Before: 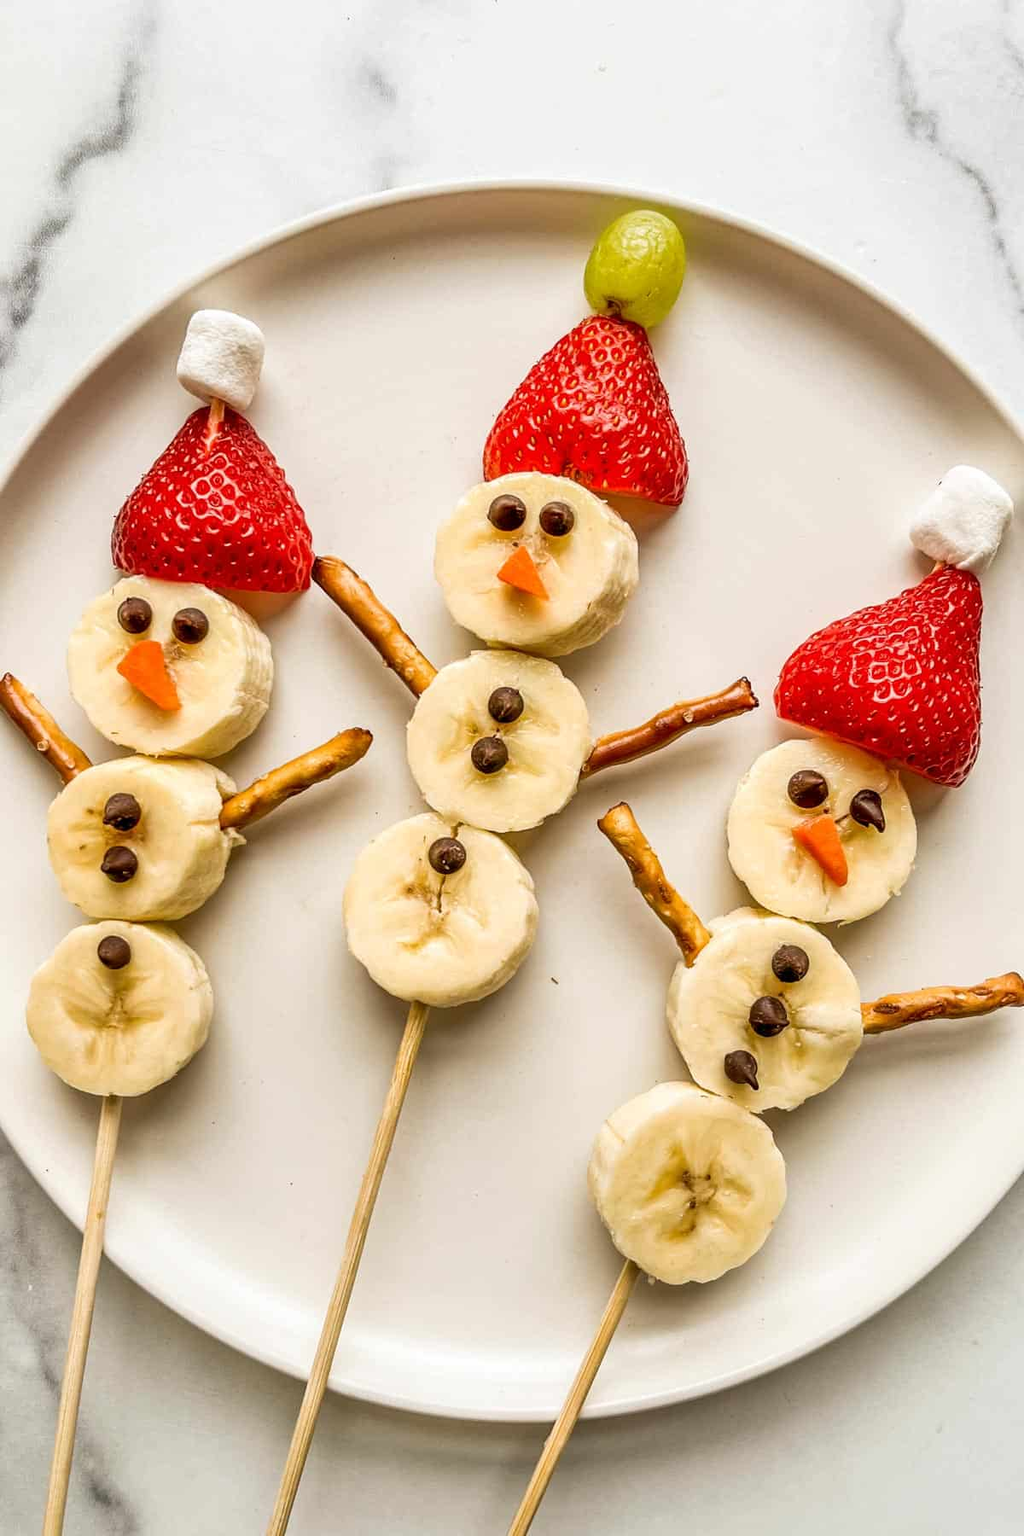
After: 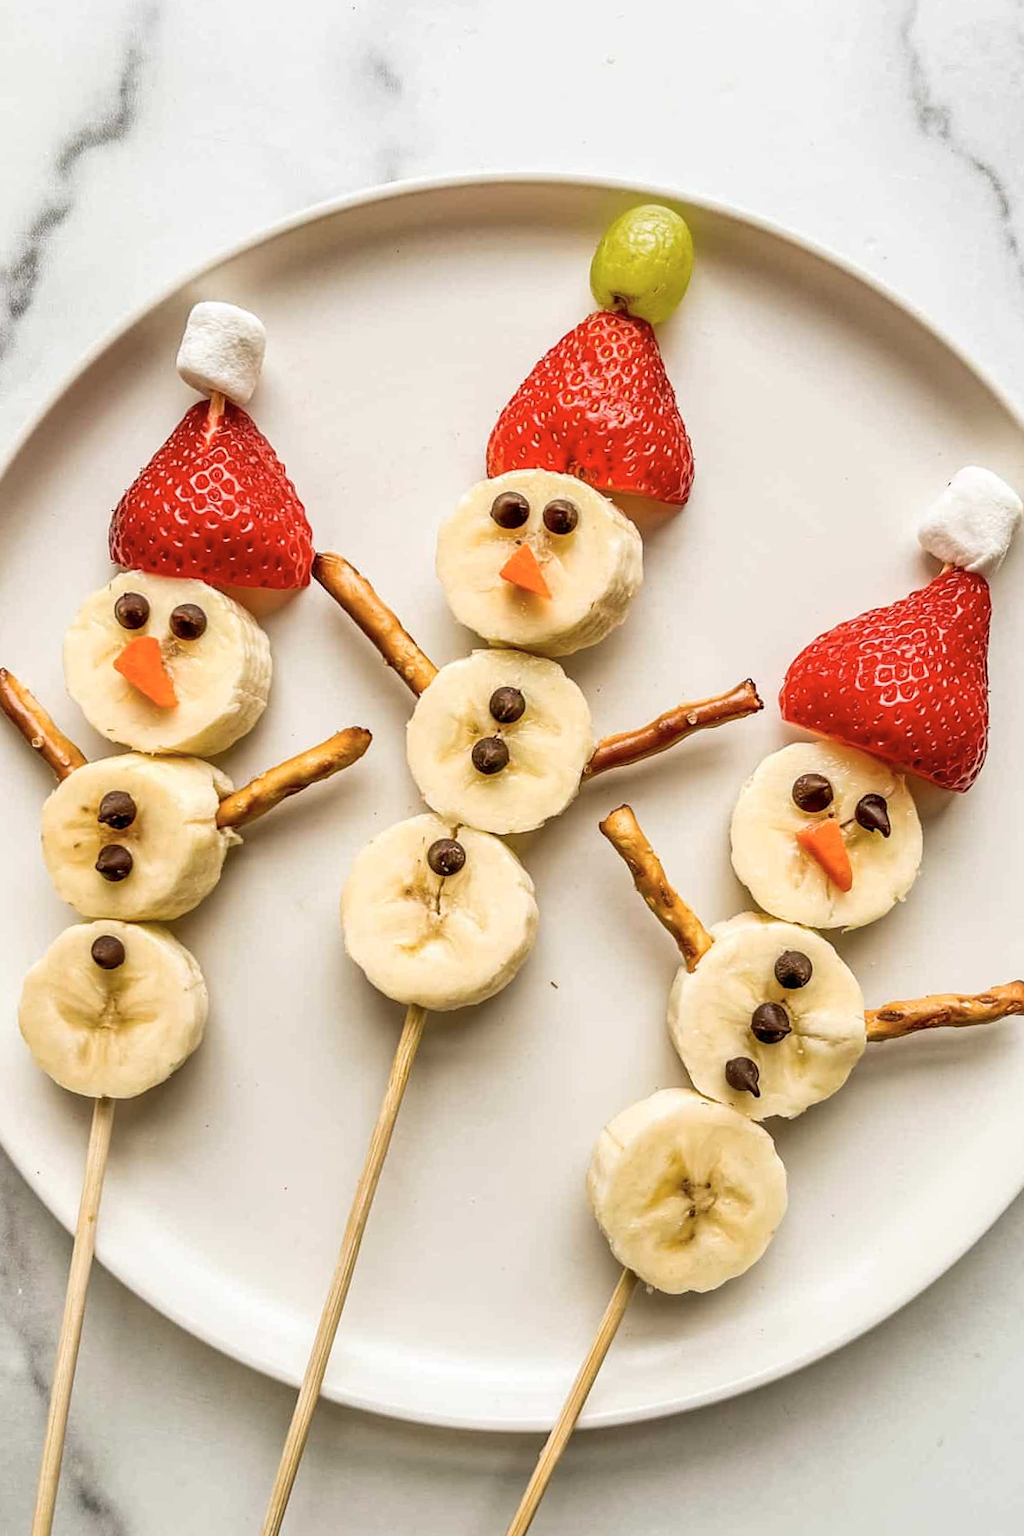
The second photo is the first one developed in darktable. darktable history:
color zones: curves: ch0 [(0, 0.5) (0.143, 0.52) (0.286, 0.5) (0.429, 0.5) (0.571, 0.5) (0.714, 0.5) (0.857, 0.5) (1, 0.5)]; ch1 [(0, 0.489) (0.155, 0.45) (0.286, 0.466) (0.429, 0.5) (0.571, 0.5) (0.714, 0.5) (0.857, 0.5) (1, 0.489)]
crop and rotate: angle -0.5°
